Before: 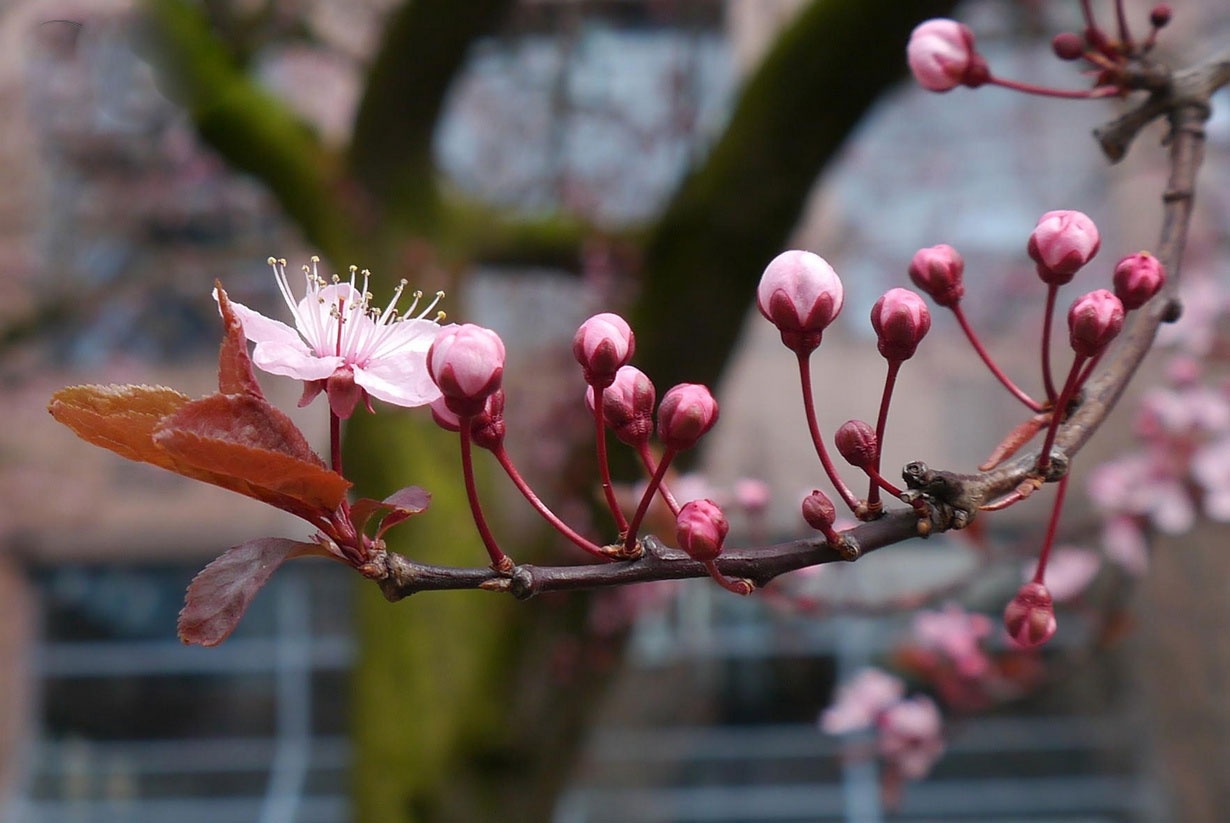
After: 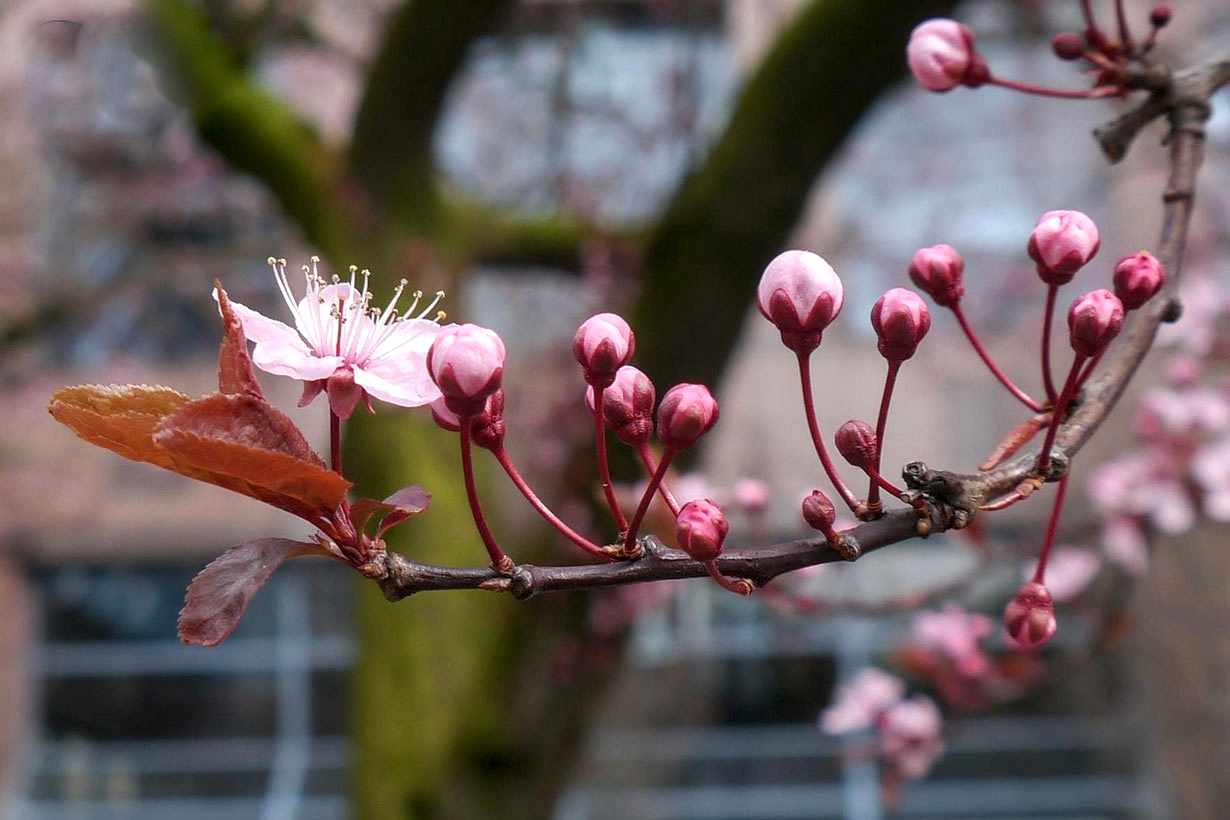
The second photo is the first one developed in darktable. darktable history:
local contrast: on, module defaults
exposure: exposure 0.2 EV, compensate highlight preservation false
crop: top 0.05%, bottom 0.098%
